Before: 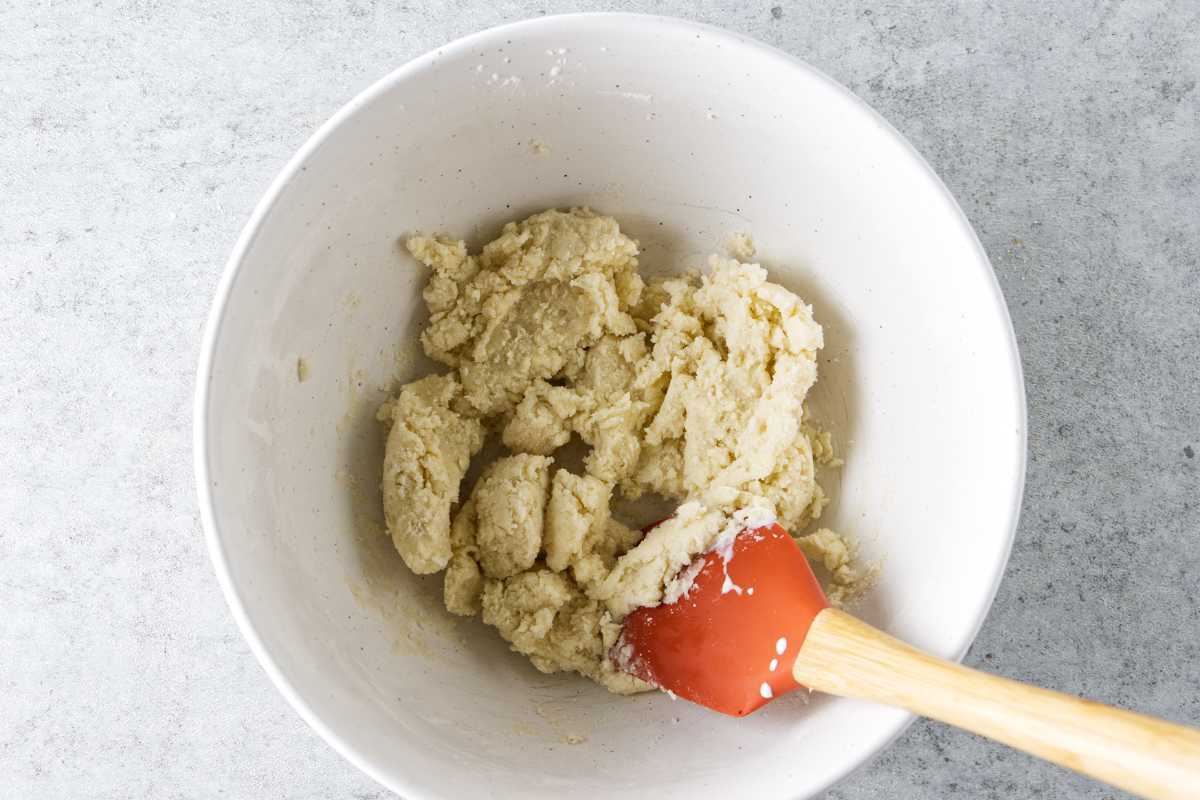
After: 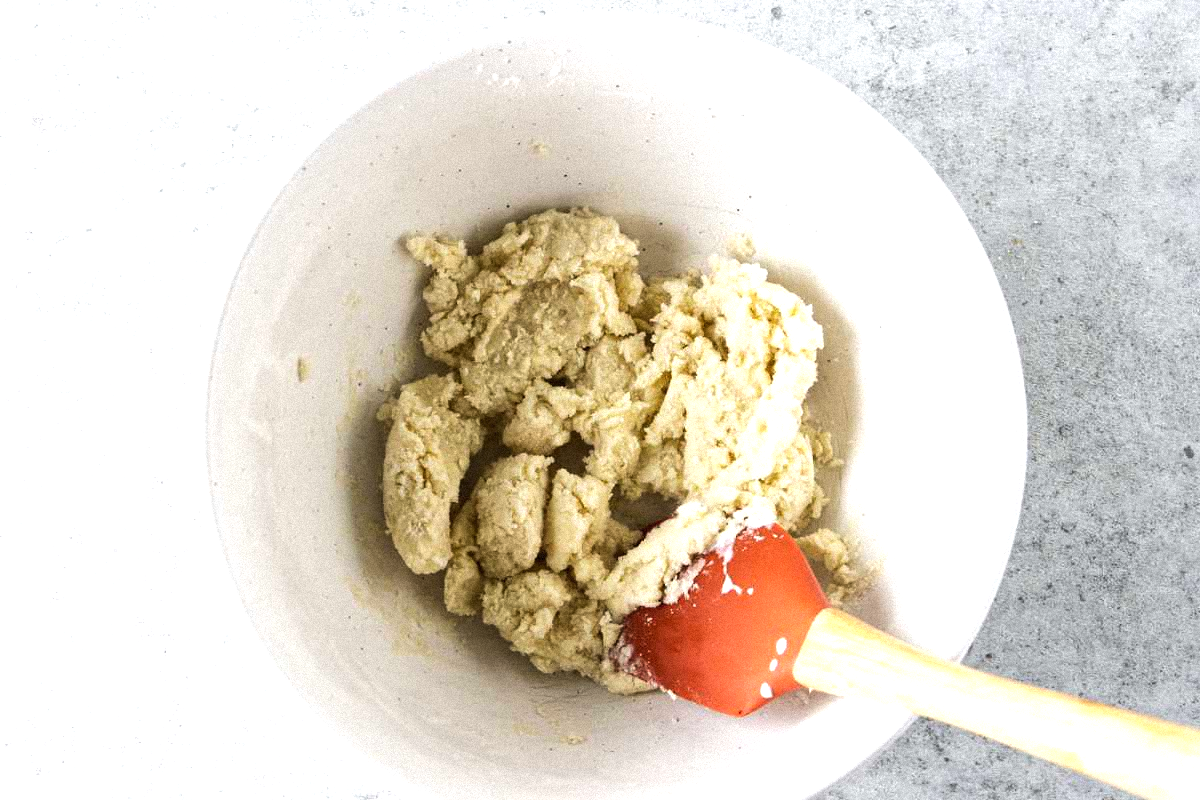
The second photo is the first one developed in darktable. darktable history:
grain: mid-tones bias 0%
tone equalizer: -8 EV -0.75 EV, -7 EV -0.7 EV, -6 EV -0.6 EV, -5 EV -0.4 EV, -3 EV 0.4 EV, -2 EV 0.6 EV, -1 EV 0.7 EV, +0 EV 0.75 EV, edges refinement/feathering 500, mask exposure compensation -1.57 EV, preserve details no
